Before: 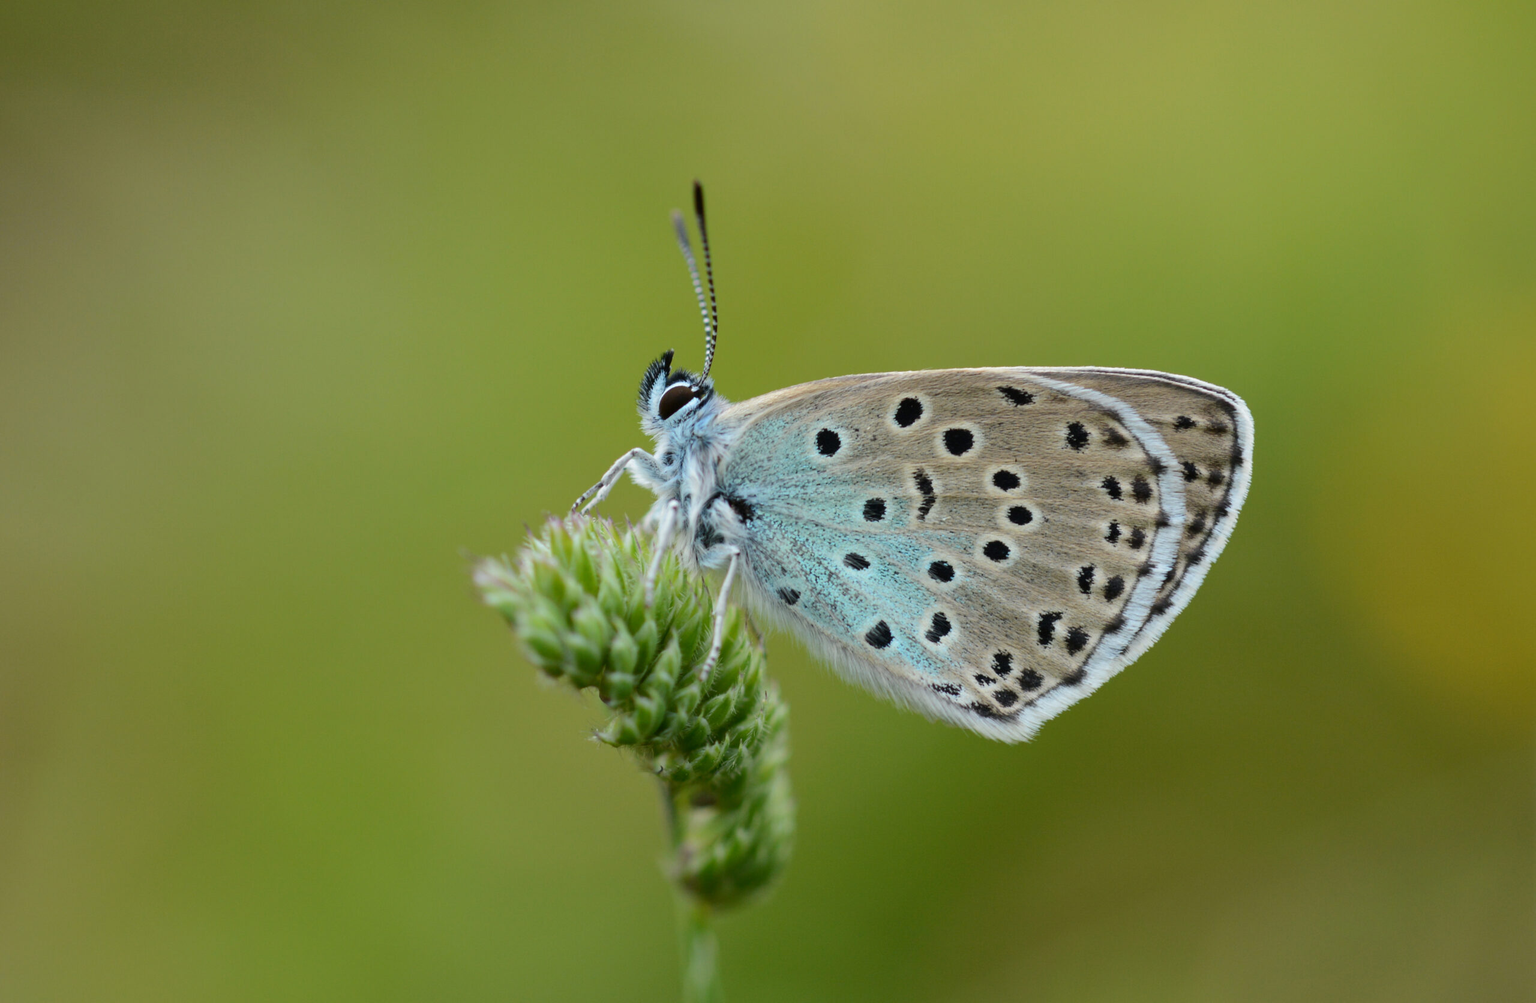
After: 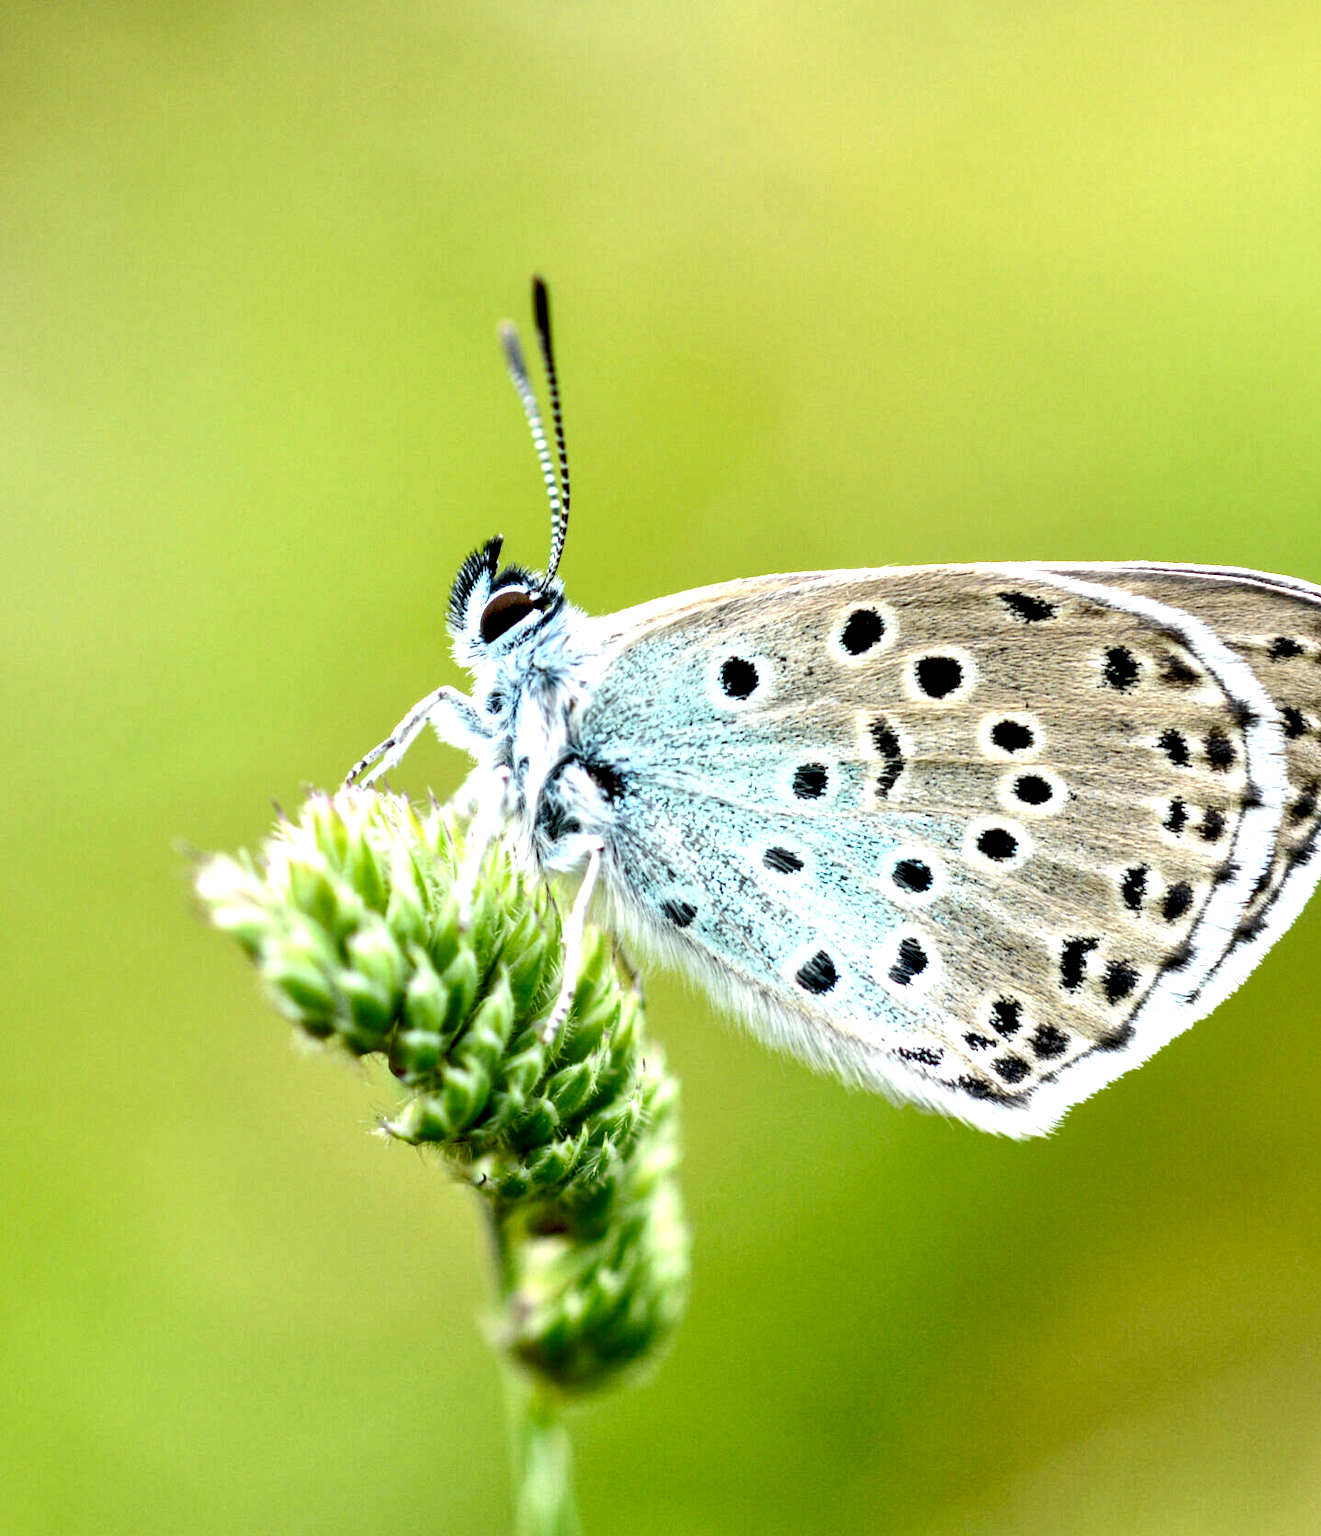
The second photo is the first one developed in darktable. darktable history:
tone equalizer: -8 EV 1.01 EV, -7 EV 1.03 EV, -6 EV 1.01 EV, -5 EV 0.968 EV, -4 EV 0.998 EV, -3 EV 0.733 EV, -2 EV 0.524 EV, -1 EV 0.235 EV, mask exposure compensation -0.509 EV
crop and rotate: left 22.514%, right 21.298%
exposure: black level correction 0.01, exposure 1 EV, compensate highlight preservation false
local contrast: highlights 81%, shadows 58%, detail 173%, midtone range 0.607
